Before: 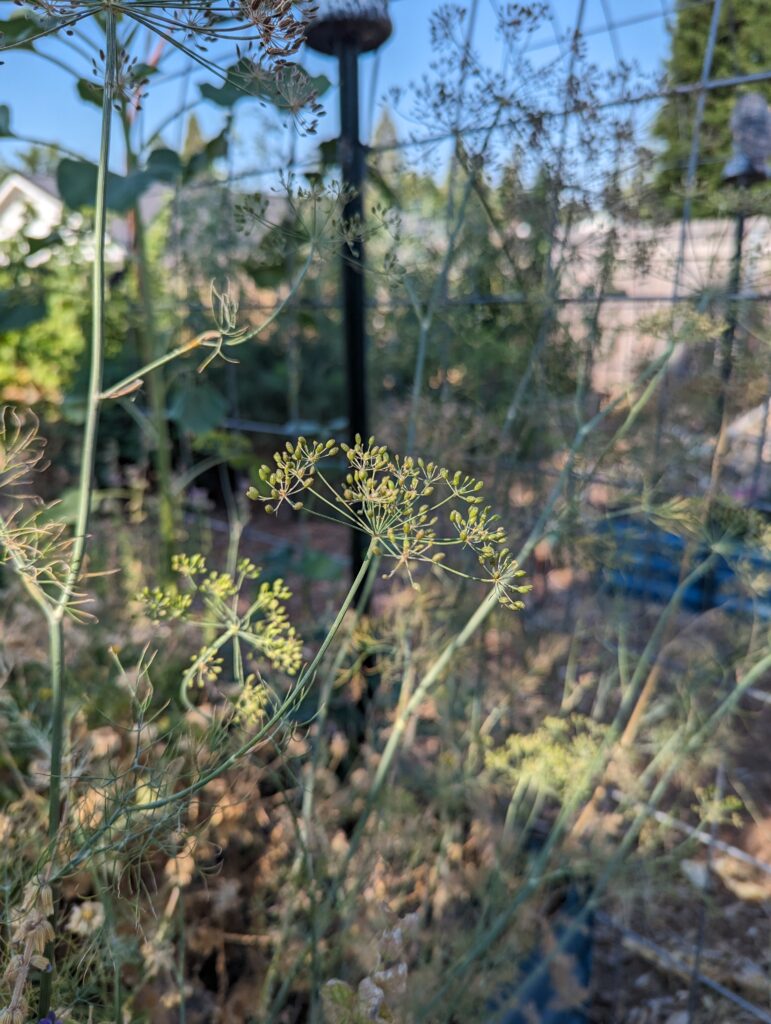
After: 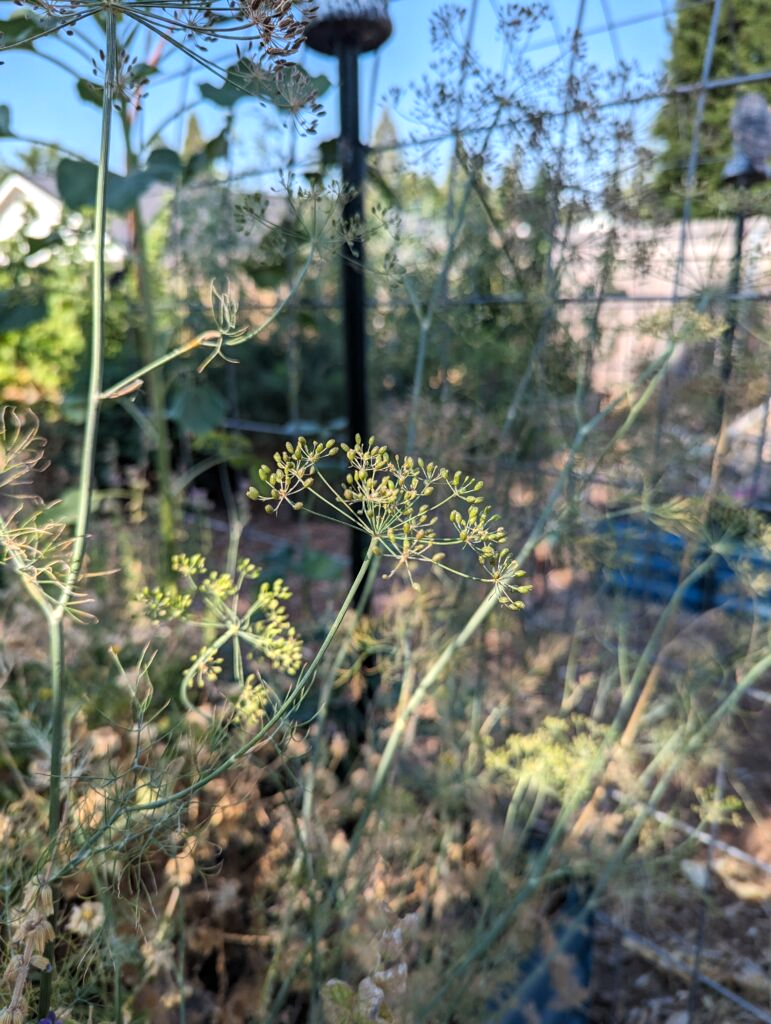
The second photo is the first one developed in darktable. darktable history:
tone equalizer: -8 EV -0.45 EV, -7 EV -0.362 EV, -6 EV -0.338 EV, -5 EV -0.217 EV, -3 EV 0.195 EV, -2 EV 0.325 EV, -1 EV 0.376 EV, +0 EV 0.397 EV, mask exposure compensation -0.509 EV
